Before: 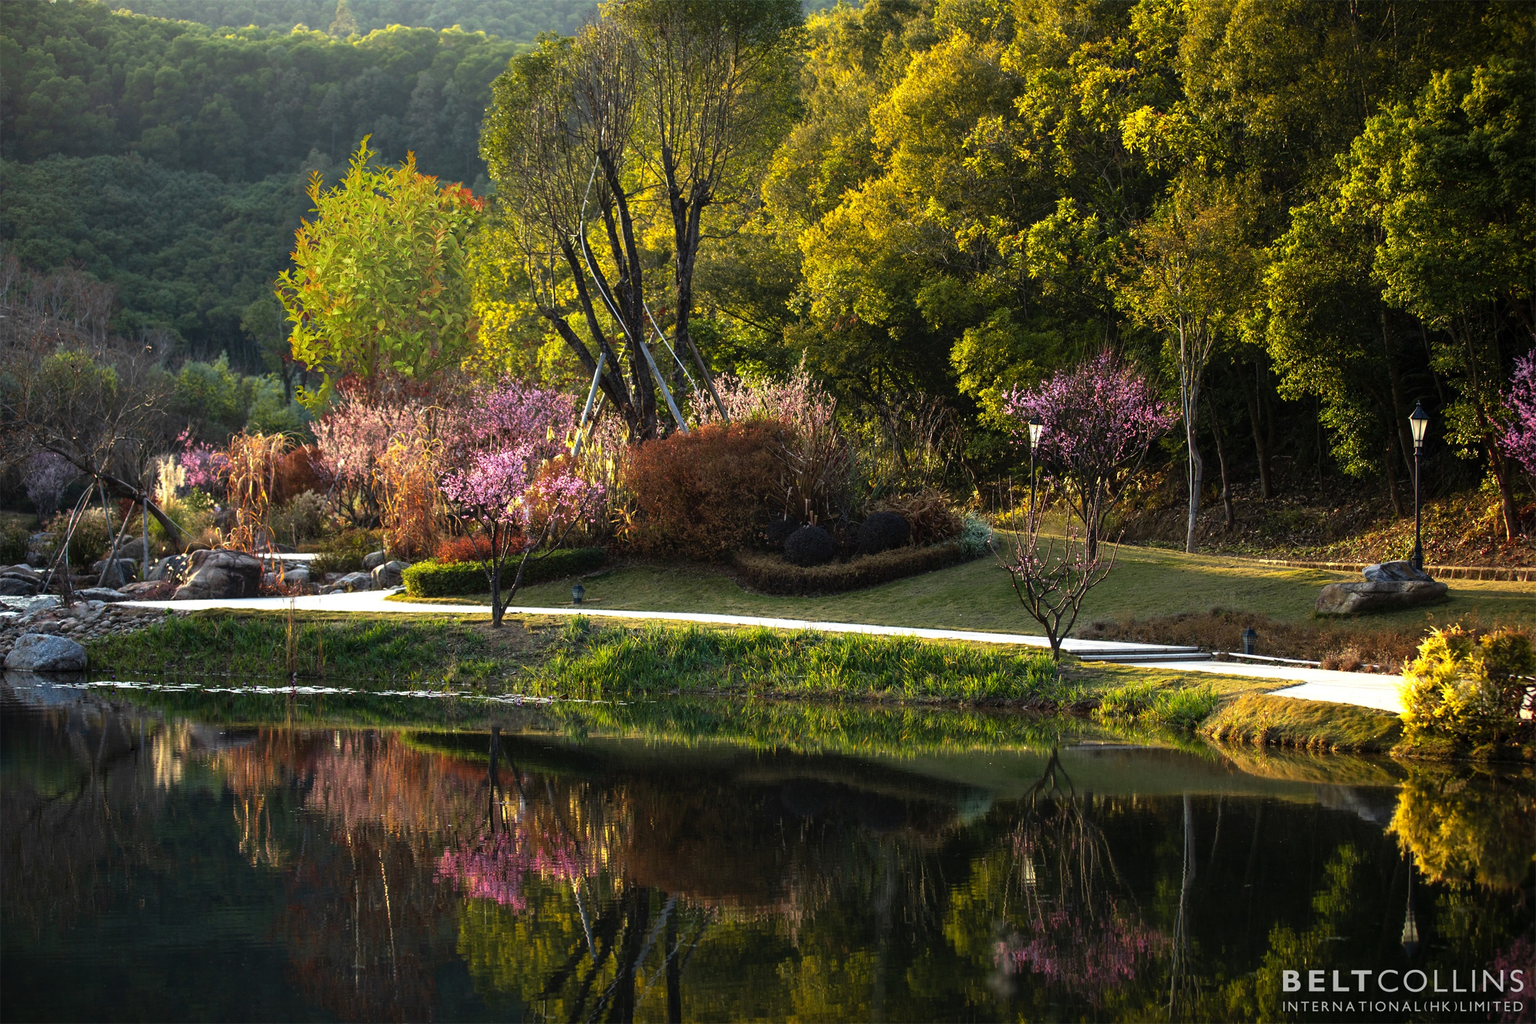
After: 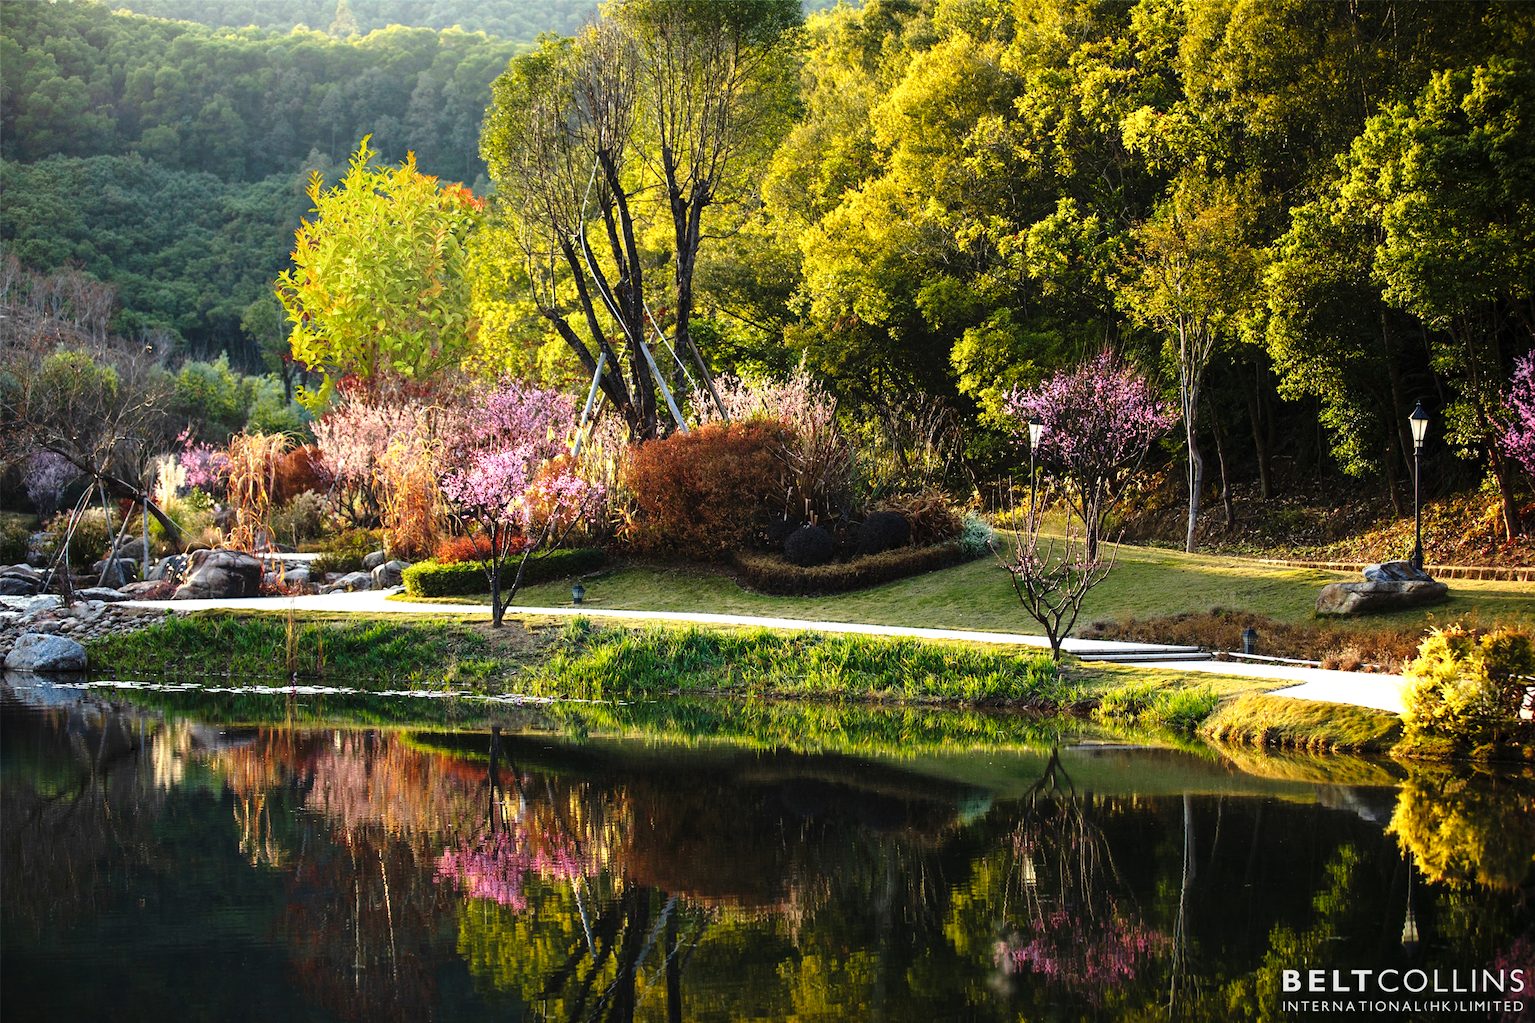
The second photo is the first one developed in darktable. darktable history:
base curve: curves: ch0 [(0, 0) (0.028, 0.03) (0.121, 0.232) (0.46, 0.748) (0.859, 0.968) (1, 1)], preserve colors none
exposure: exposure 0.127 EV, compensate highlight preservation false
